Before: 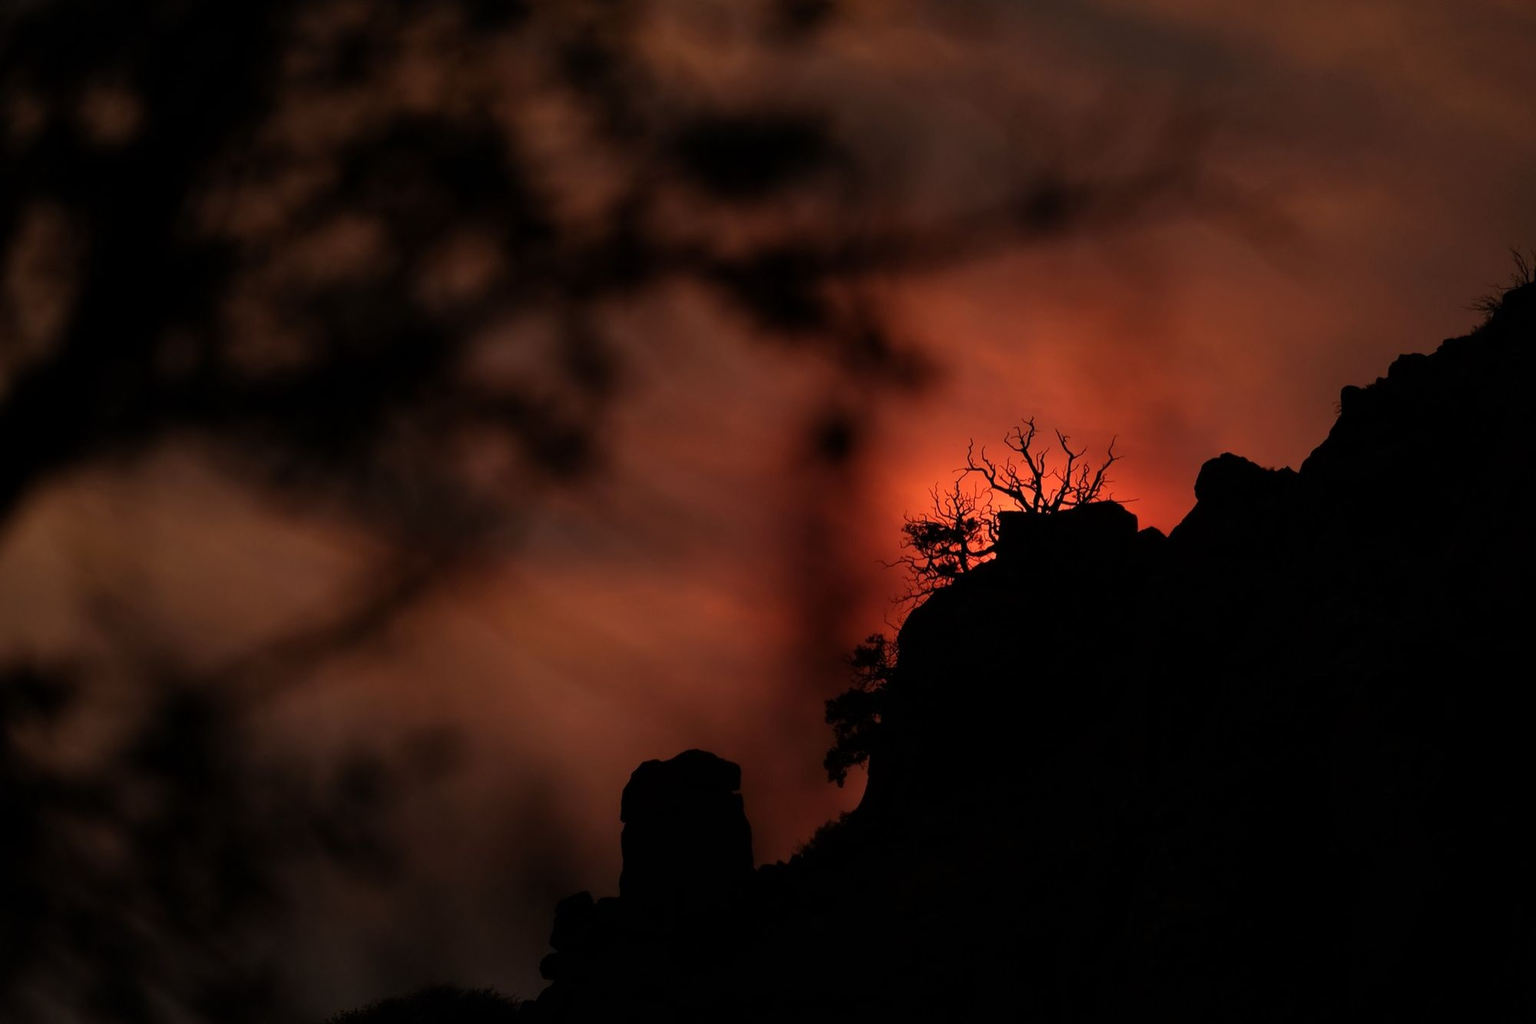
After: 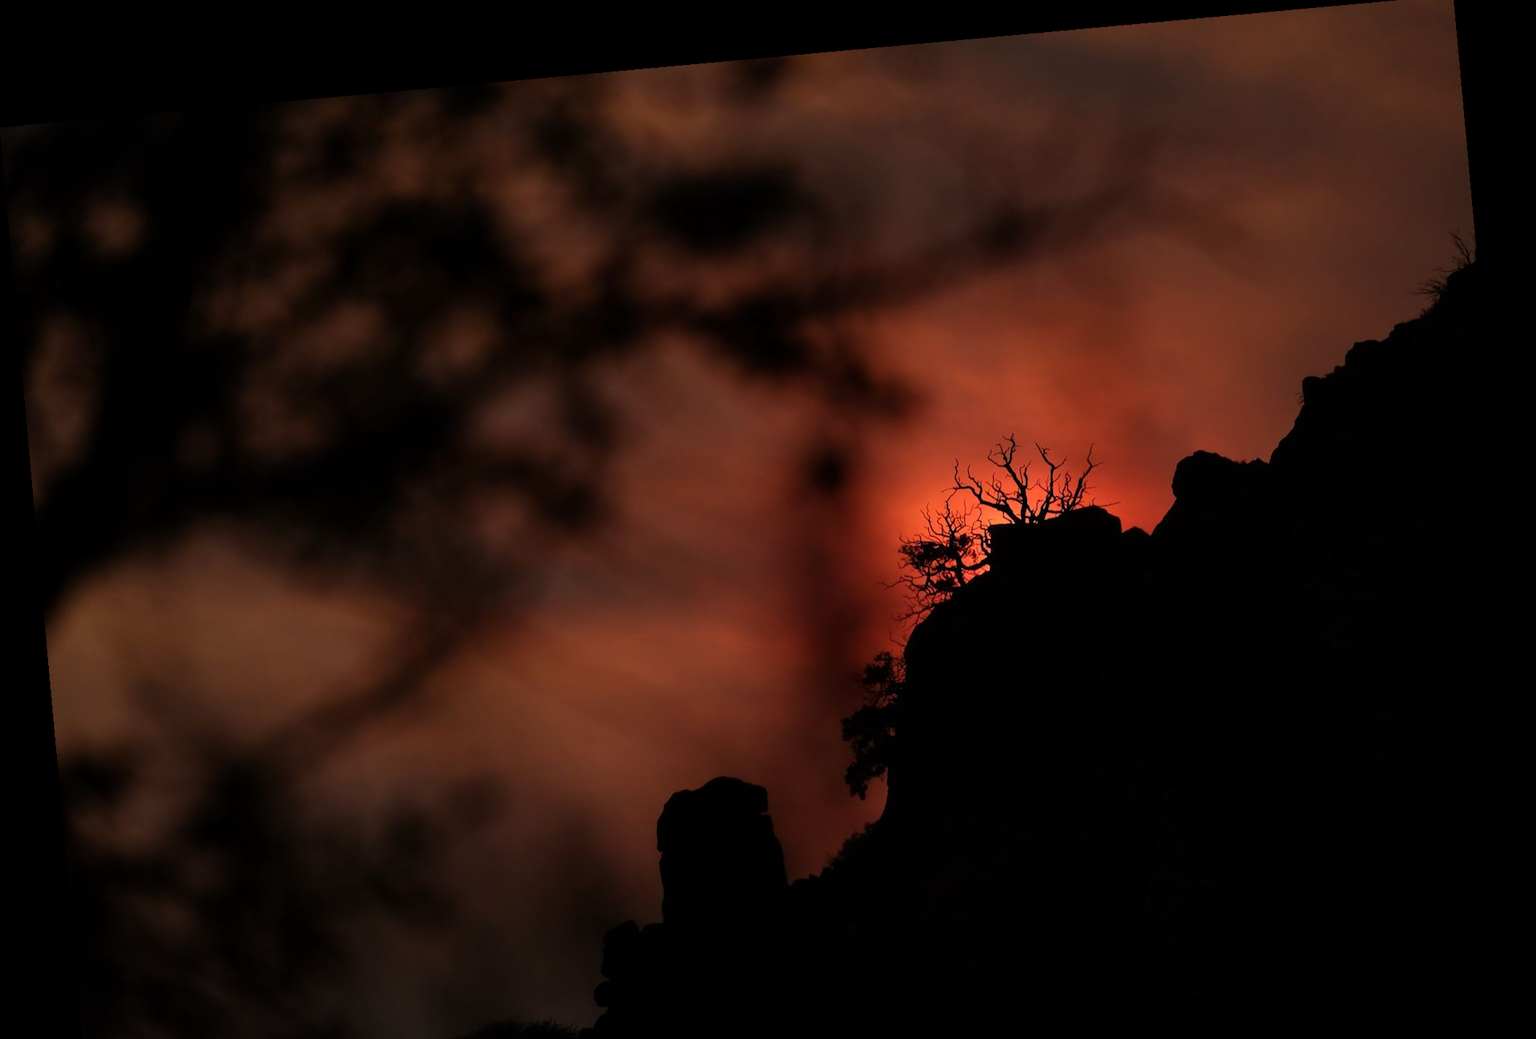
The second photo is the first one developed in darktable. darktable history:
crop: top 0.448%, right 0.264%, bottom 5.045%
rotate and perspective: rotation -5.2°, automatic cropping off
